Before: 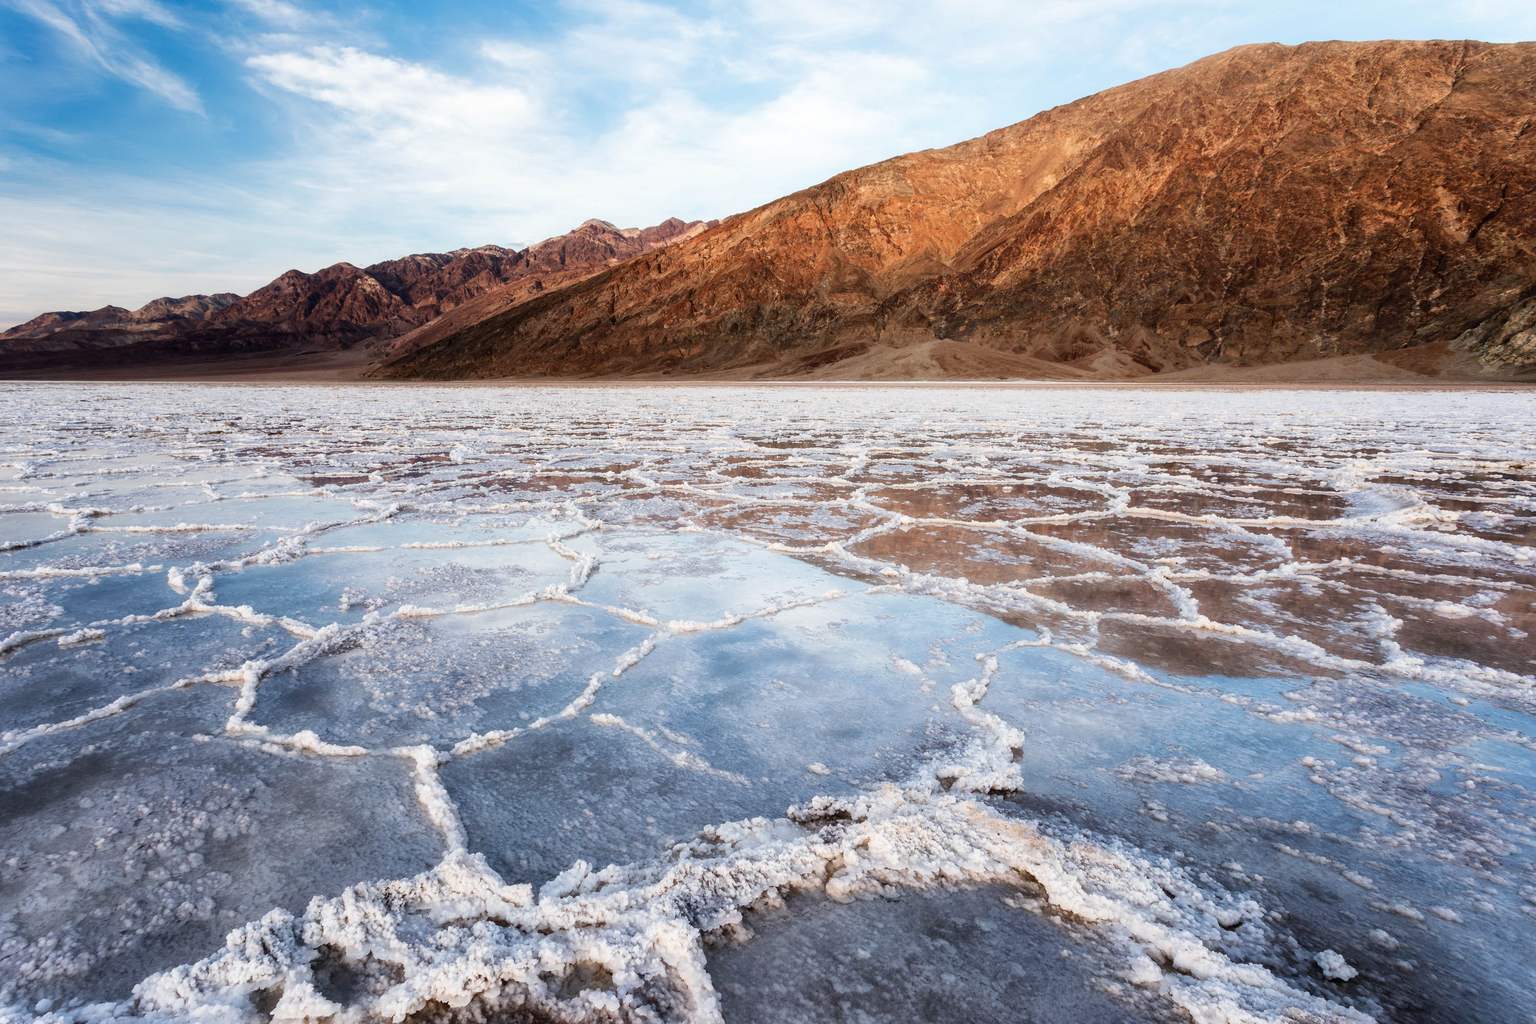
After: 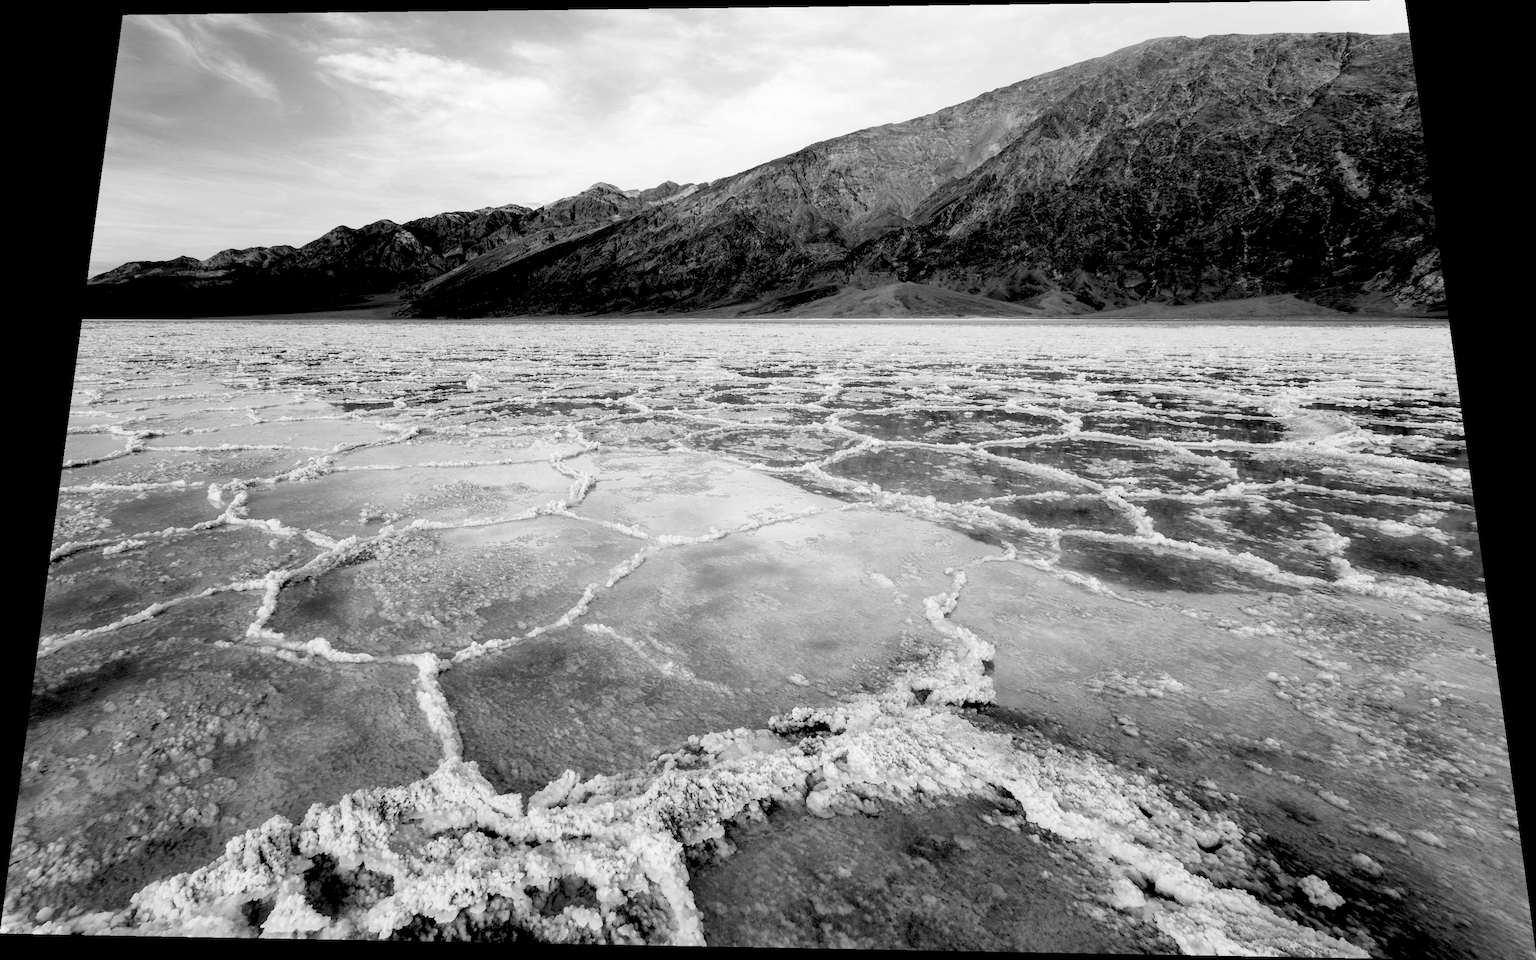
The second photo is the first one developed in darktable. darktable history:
exposure: black level correction 0, exposure 1.625 EV, compensate exposure bias true, compensate highlight preservation false
rotate and perspective: rotation 0.128°, lens shift (vertical) -0.181, lens shift (horizontal) -0.044, shear 0.001, automatic cropping off
color calibration: output gray [0.22, 0.42, 0.37, 0], gray › normalize channels true, illuminant same as pipeline (D50), adaptation XYZ, x 0.346, y 0.359, gamut compression 0
rgb levels: levels [[0.034, 0.472, 0.904], [0, 0.5, 1], [0, 0.5, 1]]
